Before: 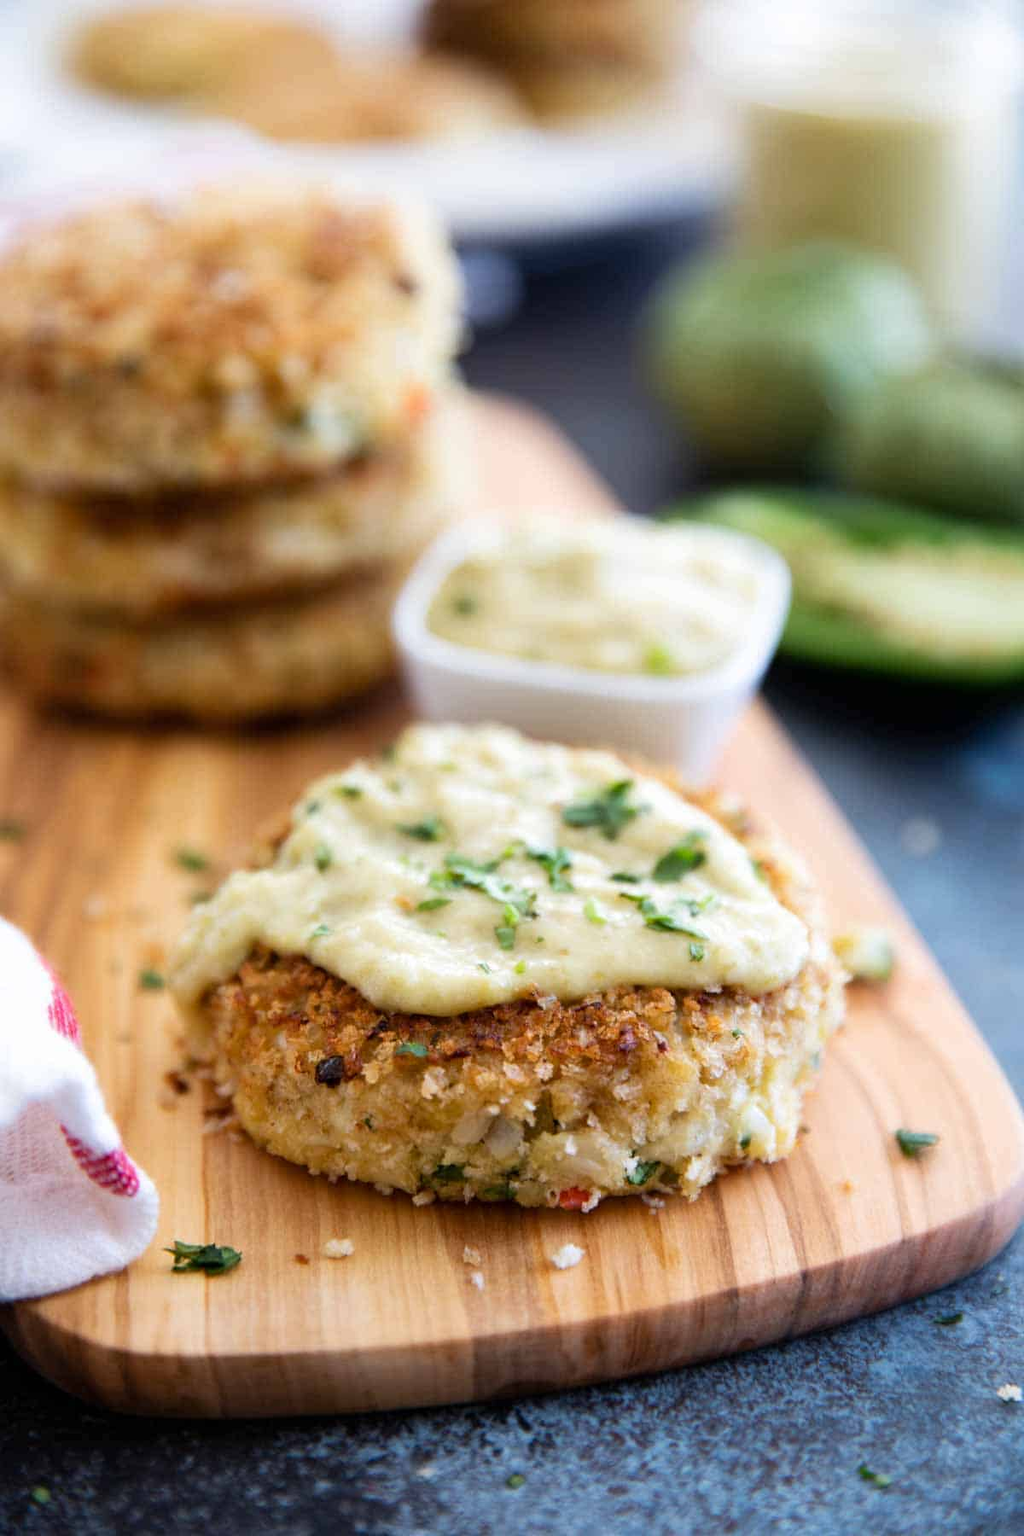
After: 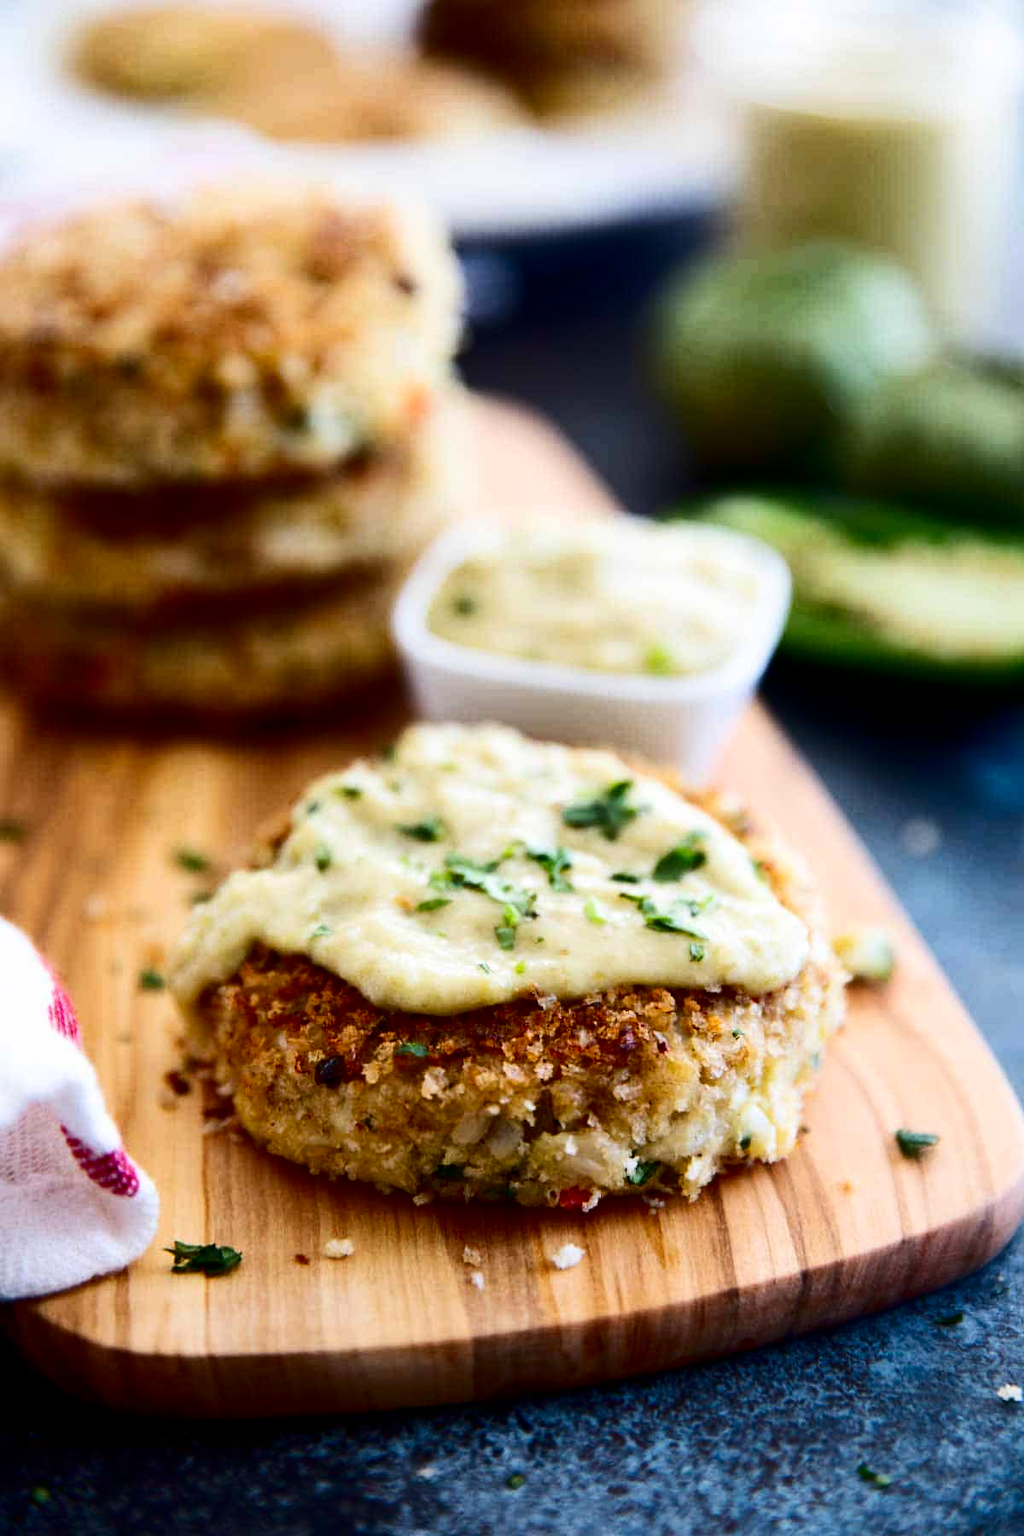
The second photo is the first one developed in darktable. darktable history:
contrast brightness saturation: contrast 0.244, brightness -0.228, saturation 0.146
